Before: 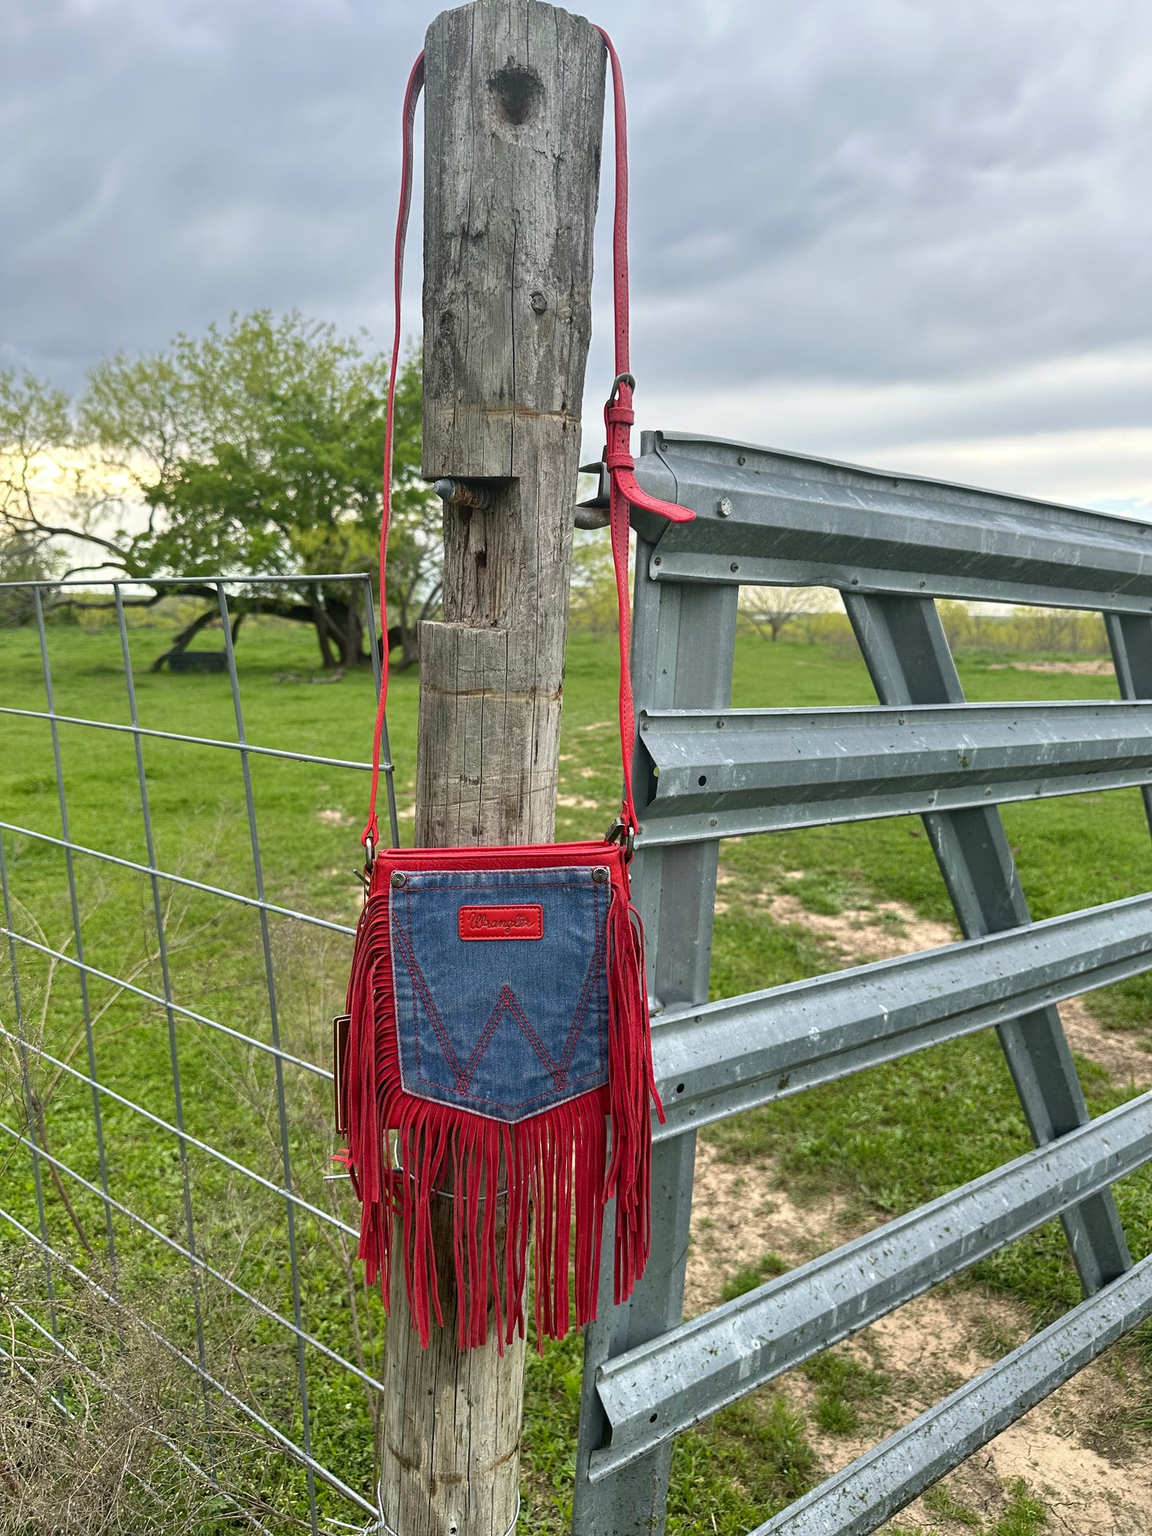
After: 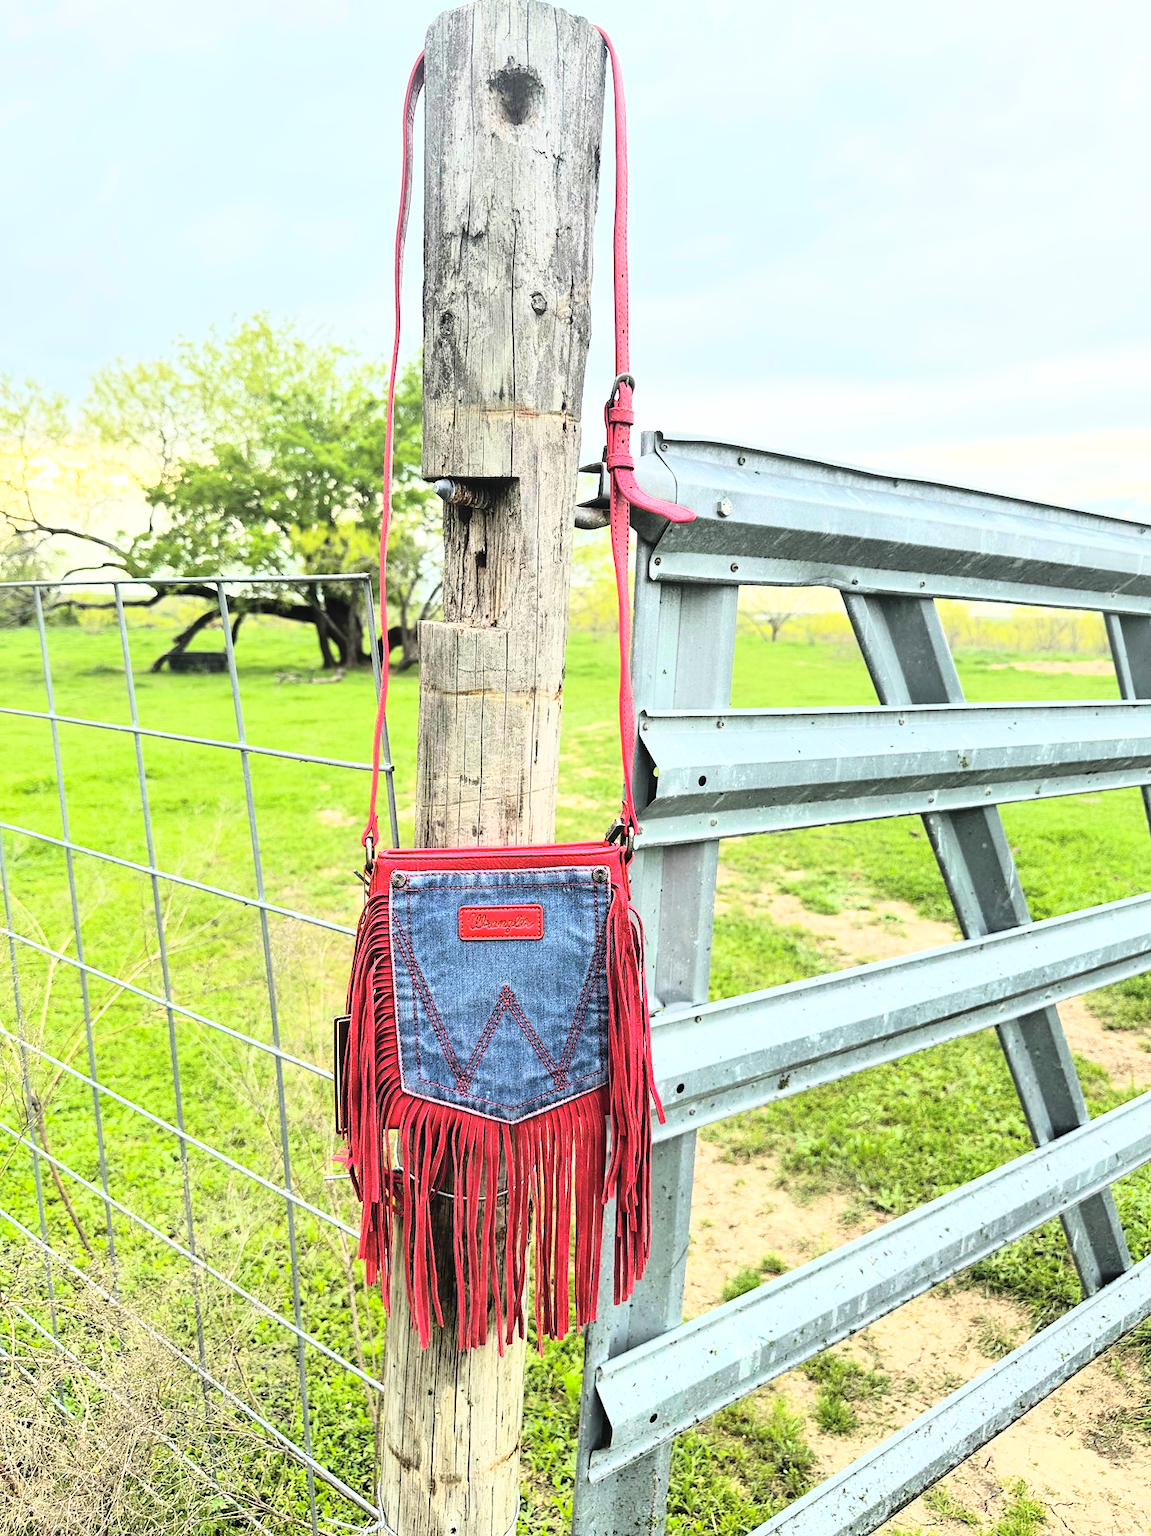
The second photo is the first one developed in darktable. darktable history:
contrast brightness saturation: contrast 0.1, brightness 0.3, saturation 0.14
rgb curve: curves: ch0 [(0, 0) (0.21, 0.15) (0.24, 0.21) (0.5, 0.75) (0.75, 0.96) (0.89, 0.99) (1, 1)]; ch1 [(0, 0.02) (0.21, 0.13) (0.25, 0.2) (0.5, 0.67) (0.75, 0.9) (0.89, 0.97) (1, 1)]; ch2 [(0, 0.02) (0.21, 0.13) (0.25, 0.2) (0.5, 0.67) (0.75, 0.9) (0.89, 0.97) (1, 1)], compensate middle gray true
